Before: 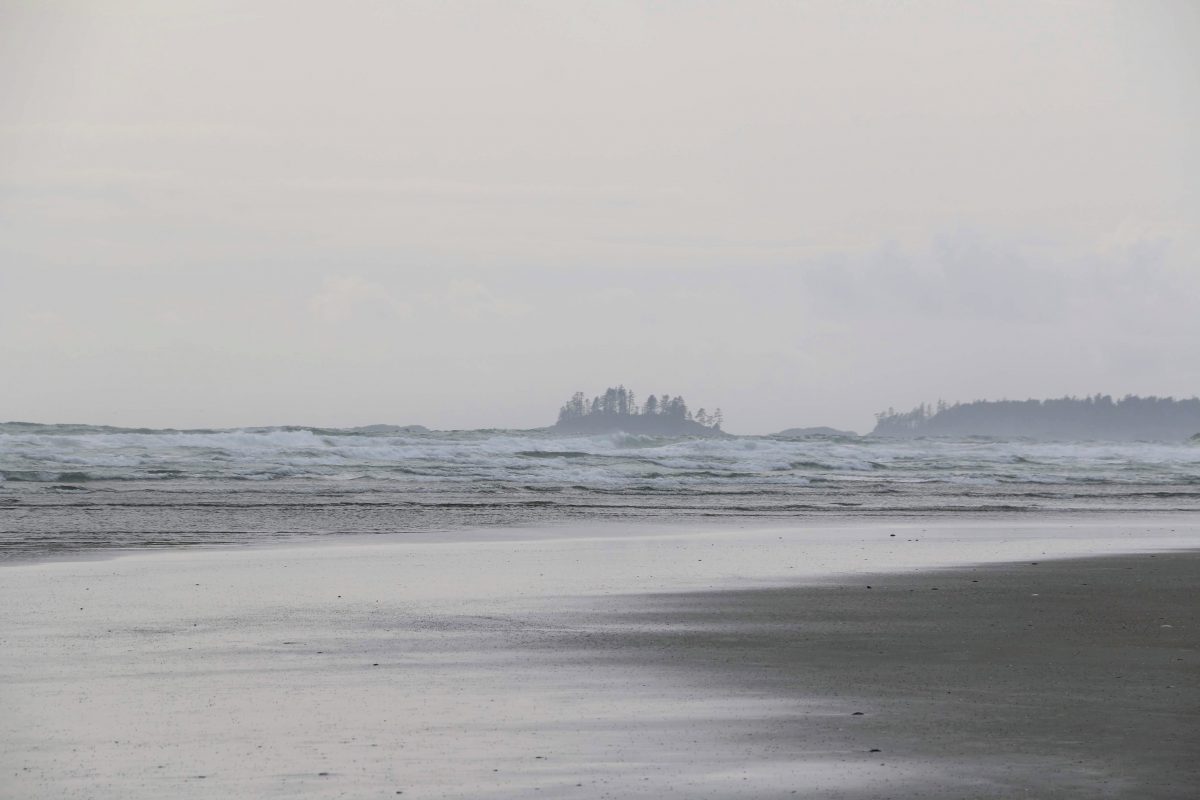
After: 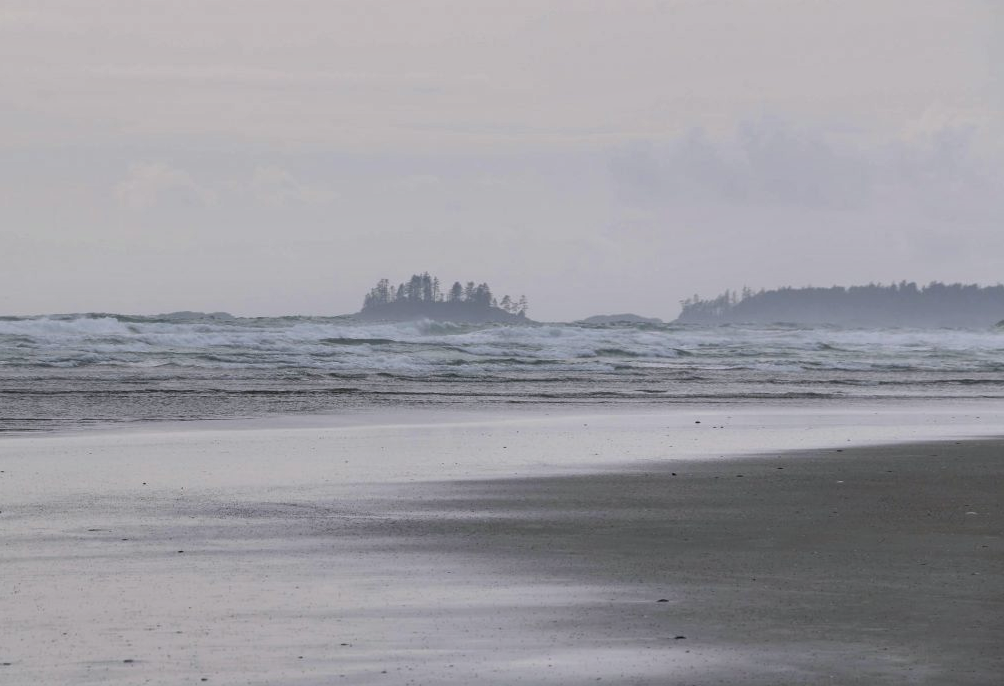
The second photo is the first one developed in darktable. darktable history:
crop: left 16.315%, top 14.246%
exposure: compensate highlight preservation false
shadows and highlights: shadows 53, soften with gaussian
white balance: red 1.004, blue 1.024
